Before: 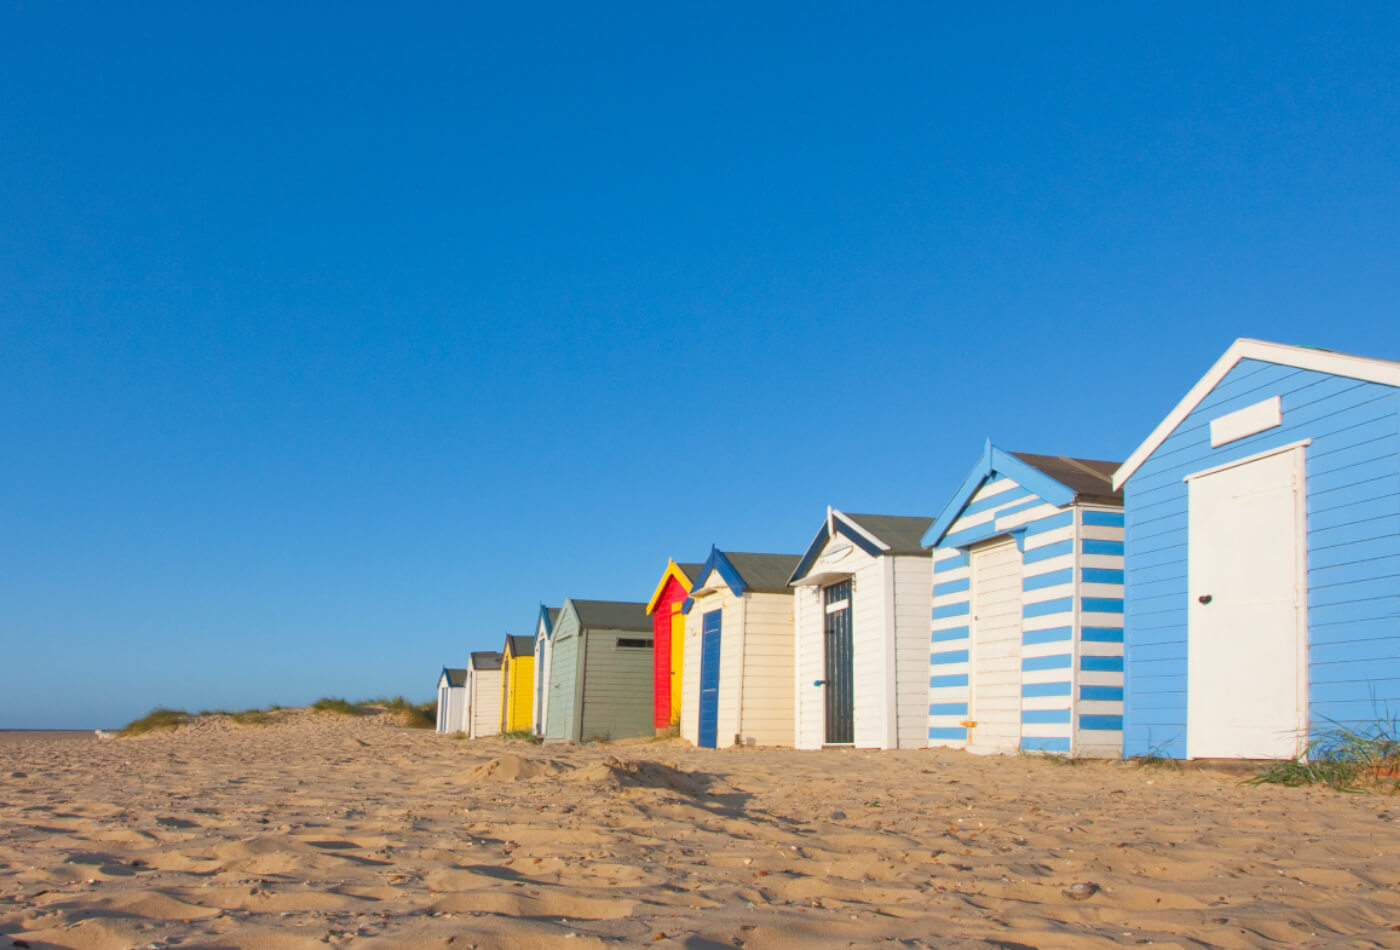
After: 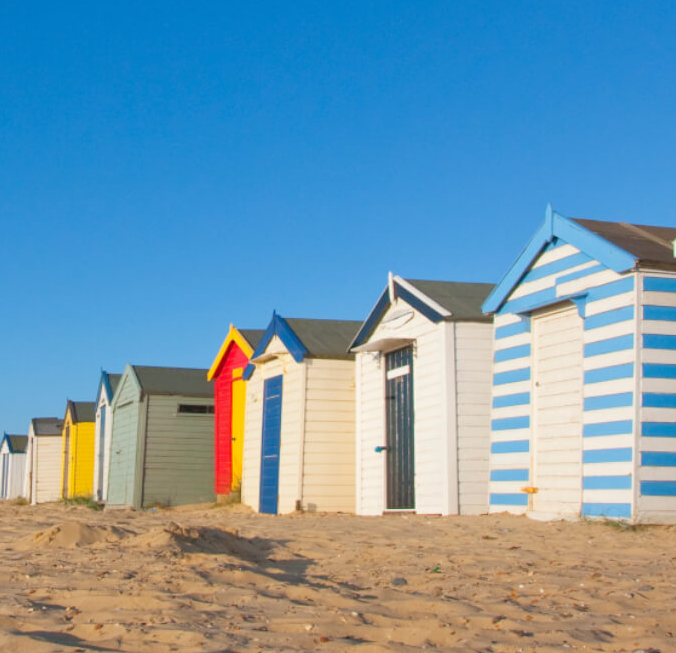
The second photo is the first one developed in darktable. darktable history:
crop: left 31.387%, top 24.728%, right 20.265%, bottom 6.498%
